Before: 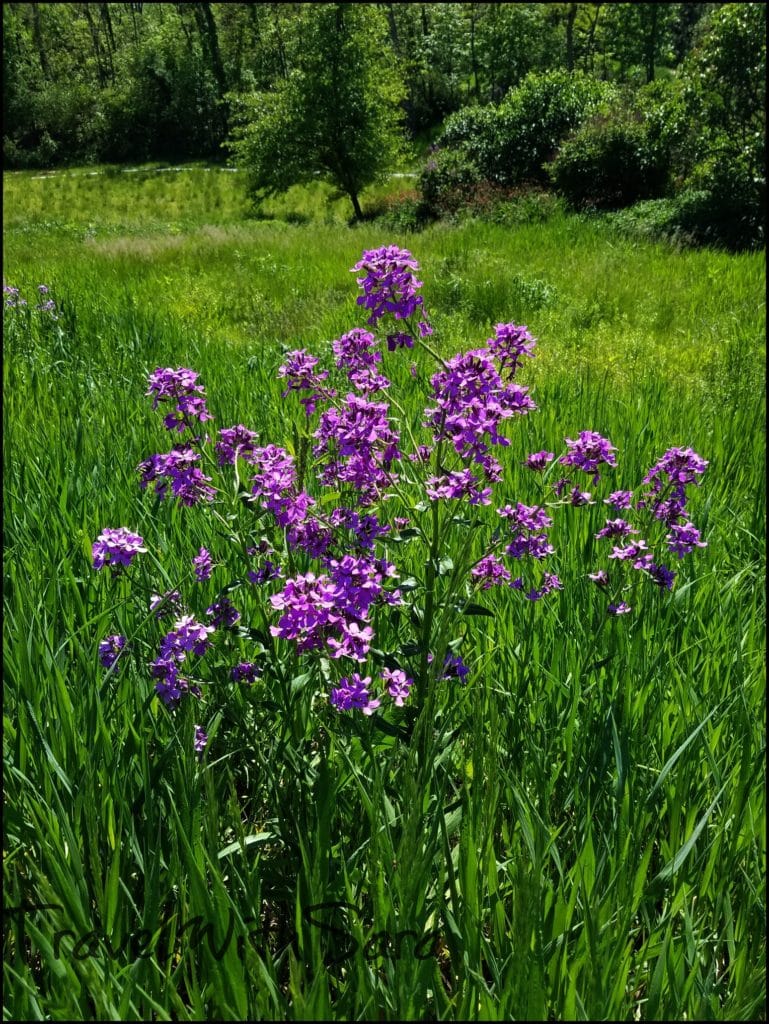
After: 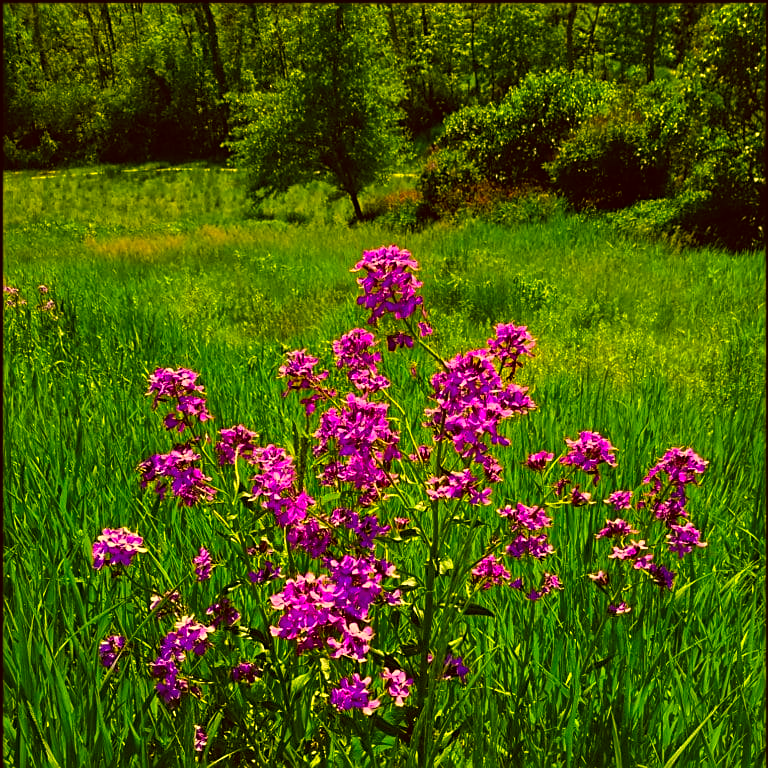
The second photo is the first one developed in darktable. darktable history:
crop: bottom 24.967%
sharpen: on, module defaults
color correction: highlights a* 10.44, highlights b* 30.04, shadows a* 2.73, shadows b* 17.51, saturation 1.72
